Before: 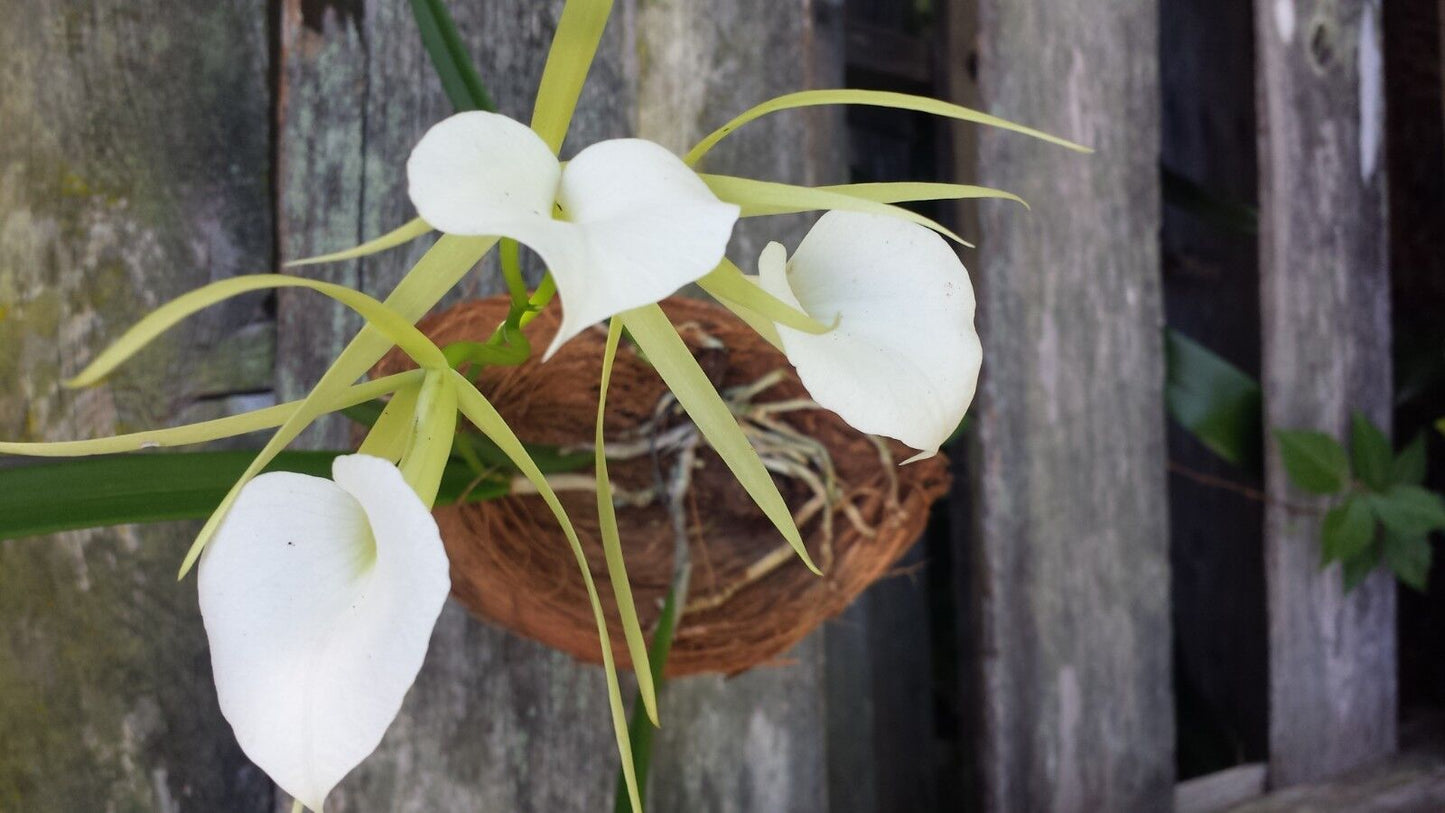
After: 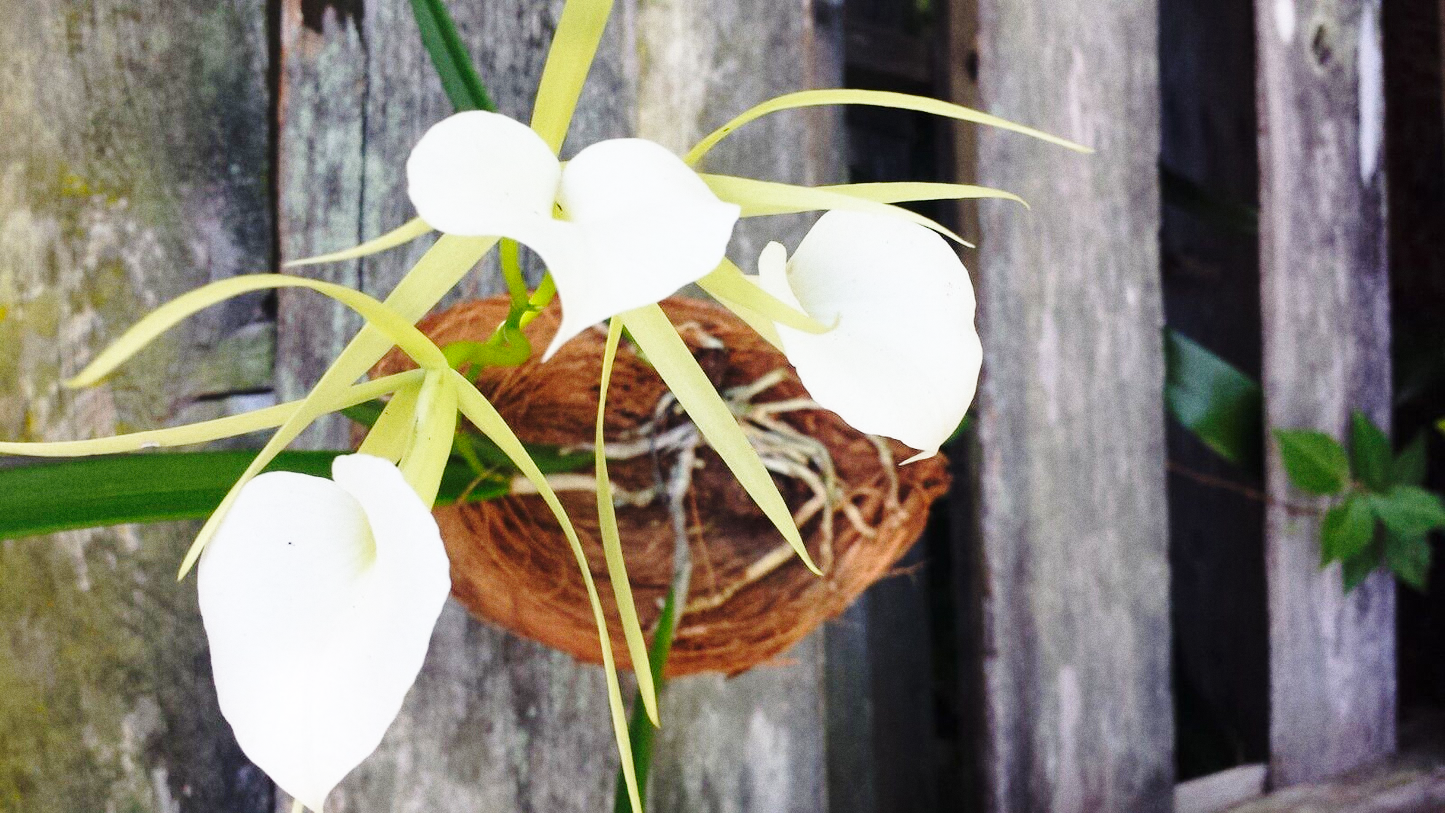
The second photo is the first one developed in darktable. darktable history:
base curve: curves: ch0 [(0, 0) (0.032, 0.037) (0.105, 0.228) (0.435, 0.76) (0.856, 0.983) (1, 1)], preserve colors none
white balance: emerald 1
color balance rgb: saturation formula JzAzBz (2021)
grain: coarseness 0.09 ISO
